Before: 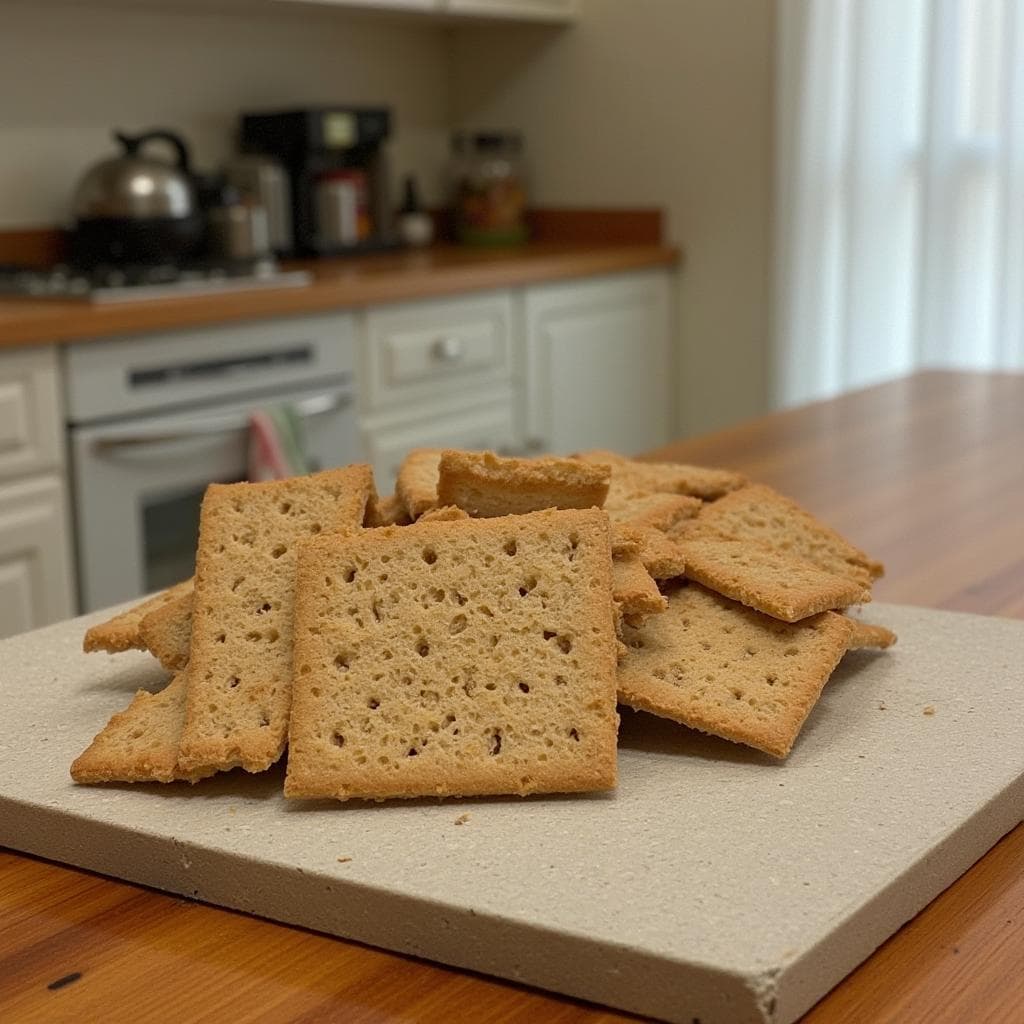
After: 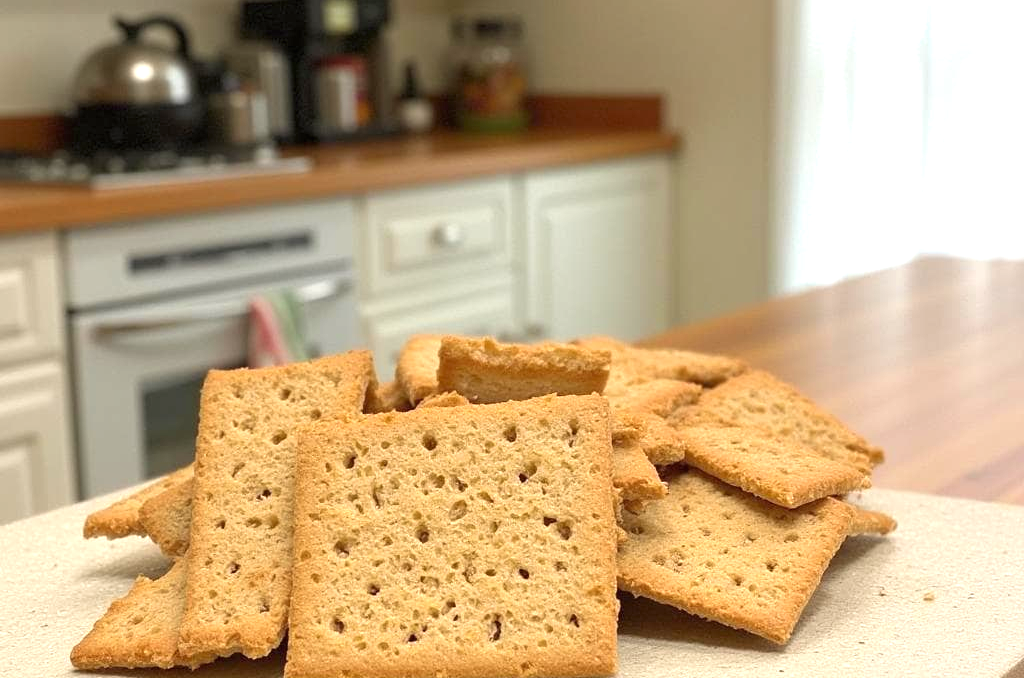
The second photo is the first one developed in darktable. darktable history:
tone equalizer: mask exposure compensation -0.493 EV
velvia: strength 6.39%
exposure: black level correction 0, exposure 1.017 EV, compensate highlight preservation false
crop: top 11.184%, bottom 22.524%
